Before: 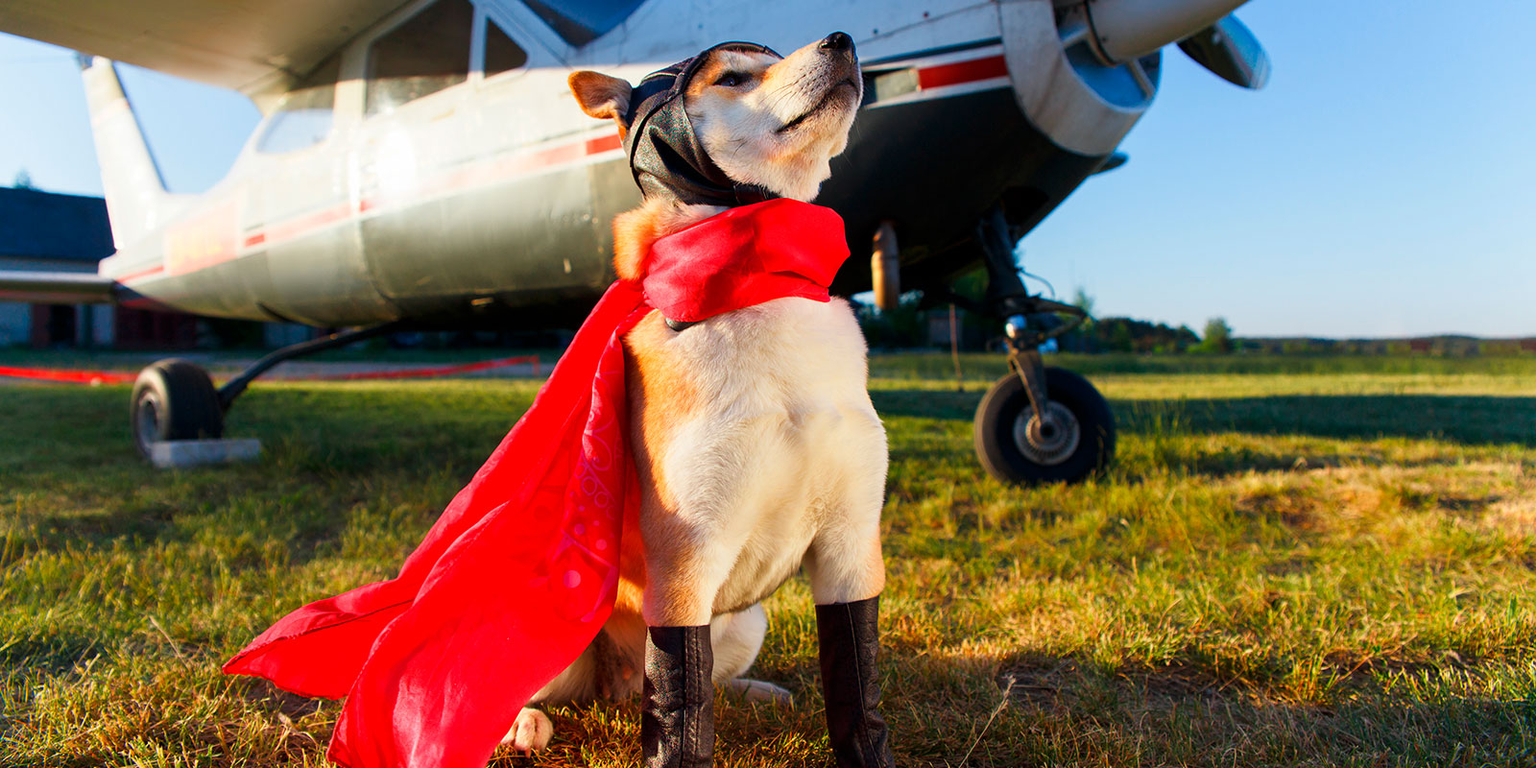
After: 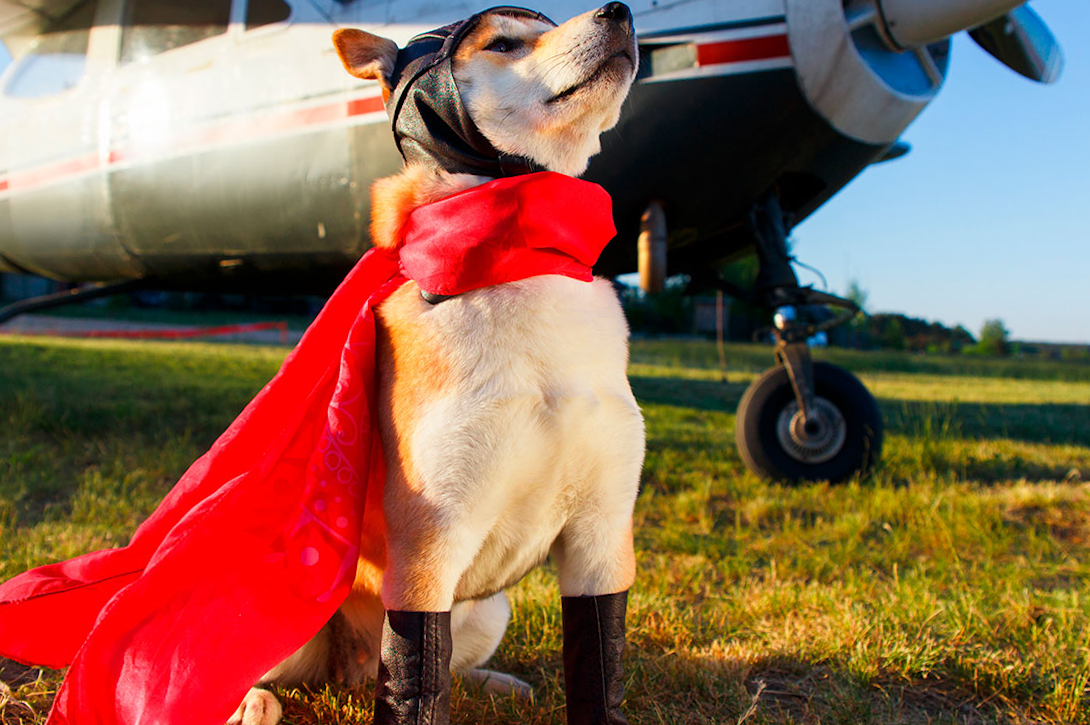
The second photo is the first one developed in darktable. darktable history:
crop and rotate: angle -2.94°, left 13.992%, top 0.024%, right 10.952%, bottom 0.046%
